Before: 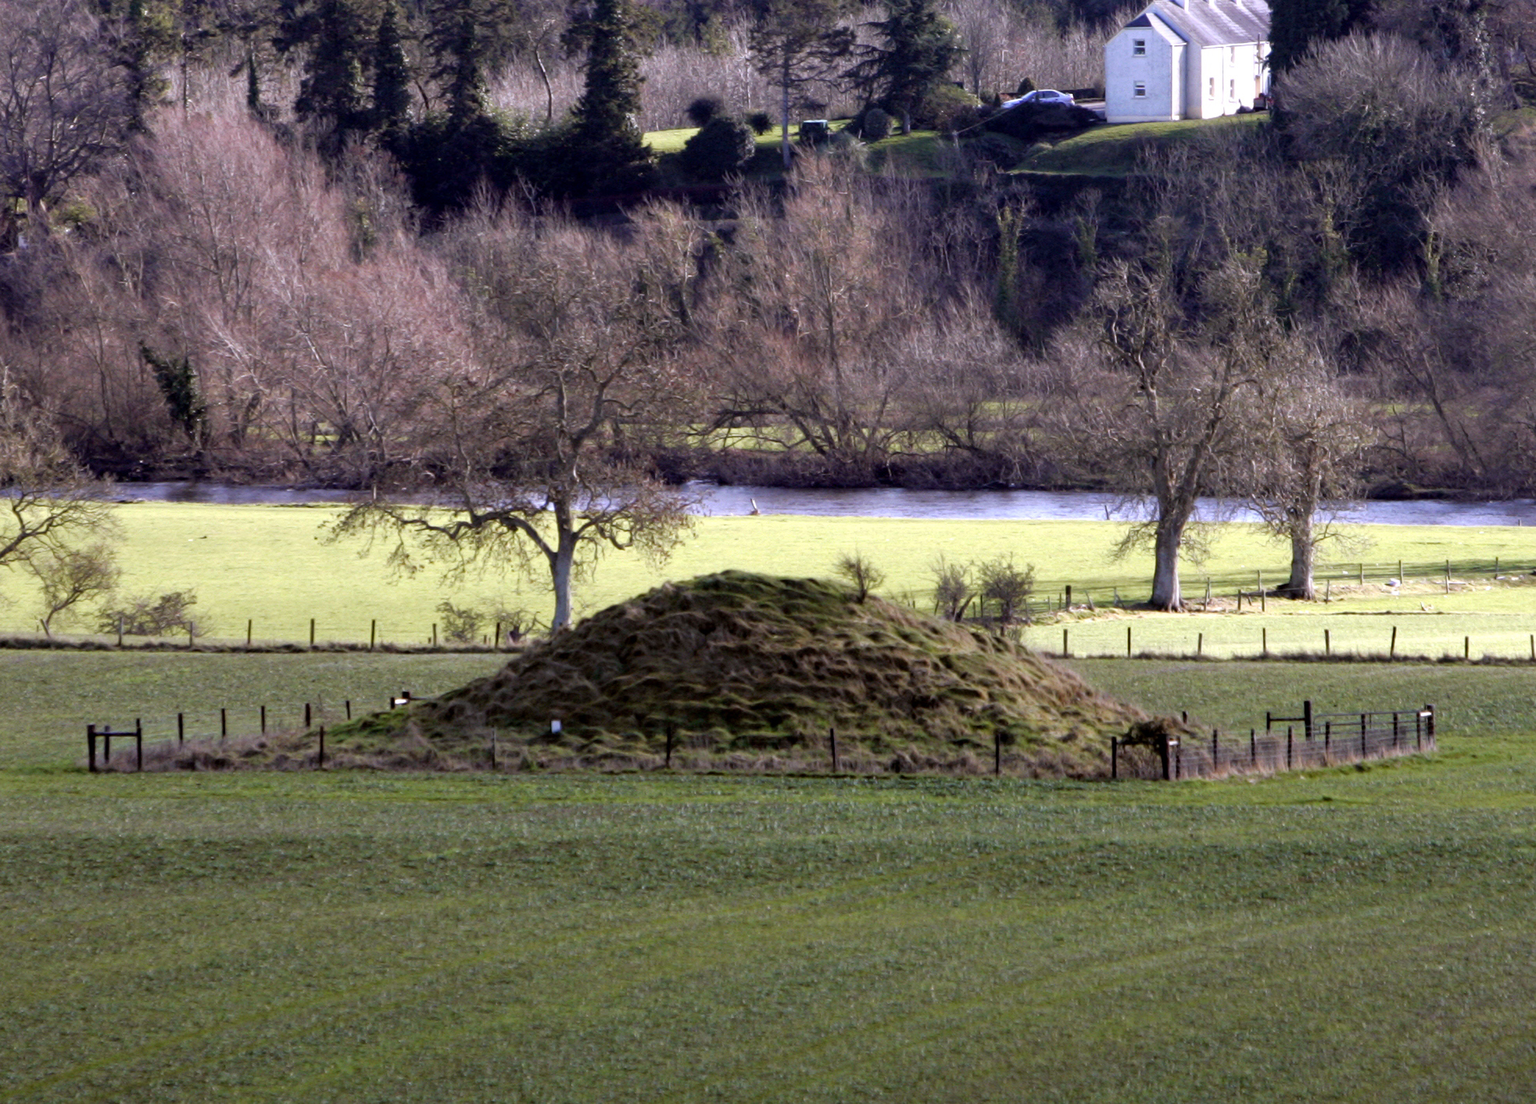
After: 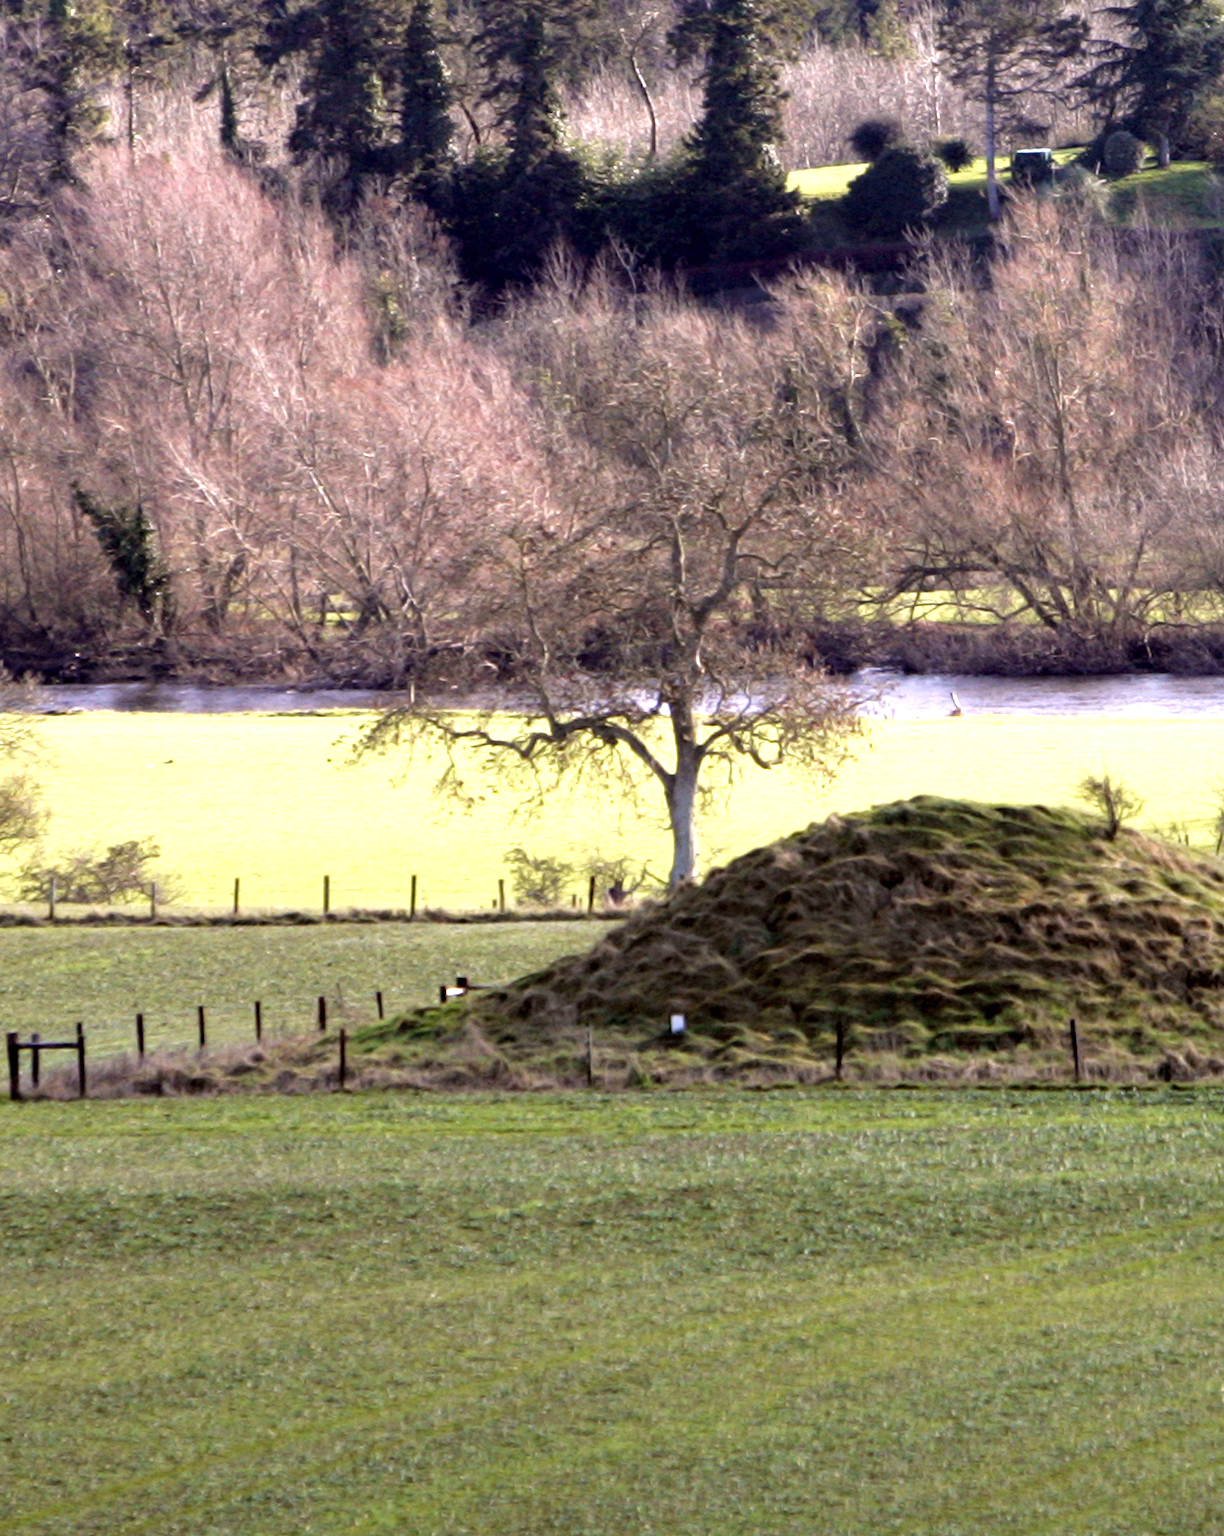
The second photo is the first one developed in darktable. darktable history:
white balance: red 1.029, blue 0.92
exposure: exposure 0.935 EV, compensate highlight preservation false
crop: left 5.114%, right 38.589%
rotate and perspective: rotation -1°, crop left 0.011, crop right 0.989, crop top 0.025, crop bottom 0.975
